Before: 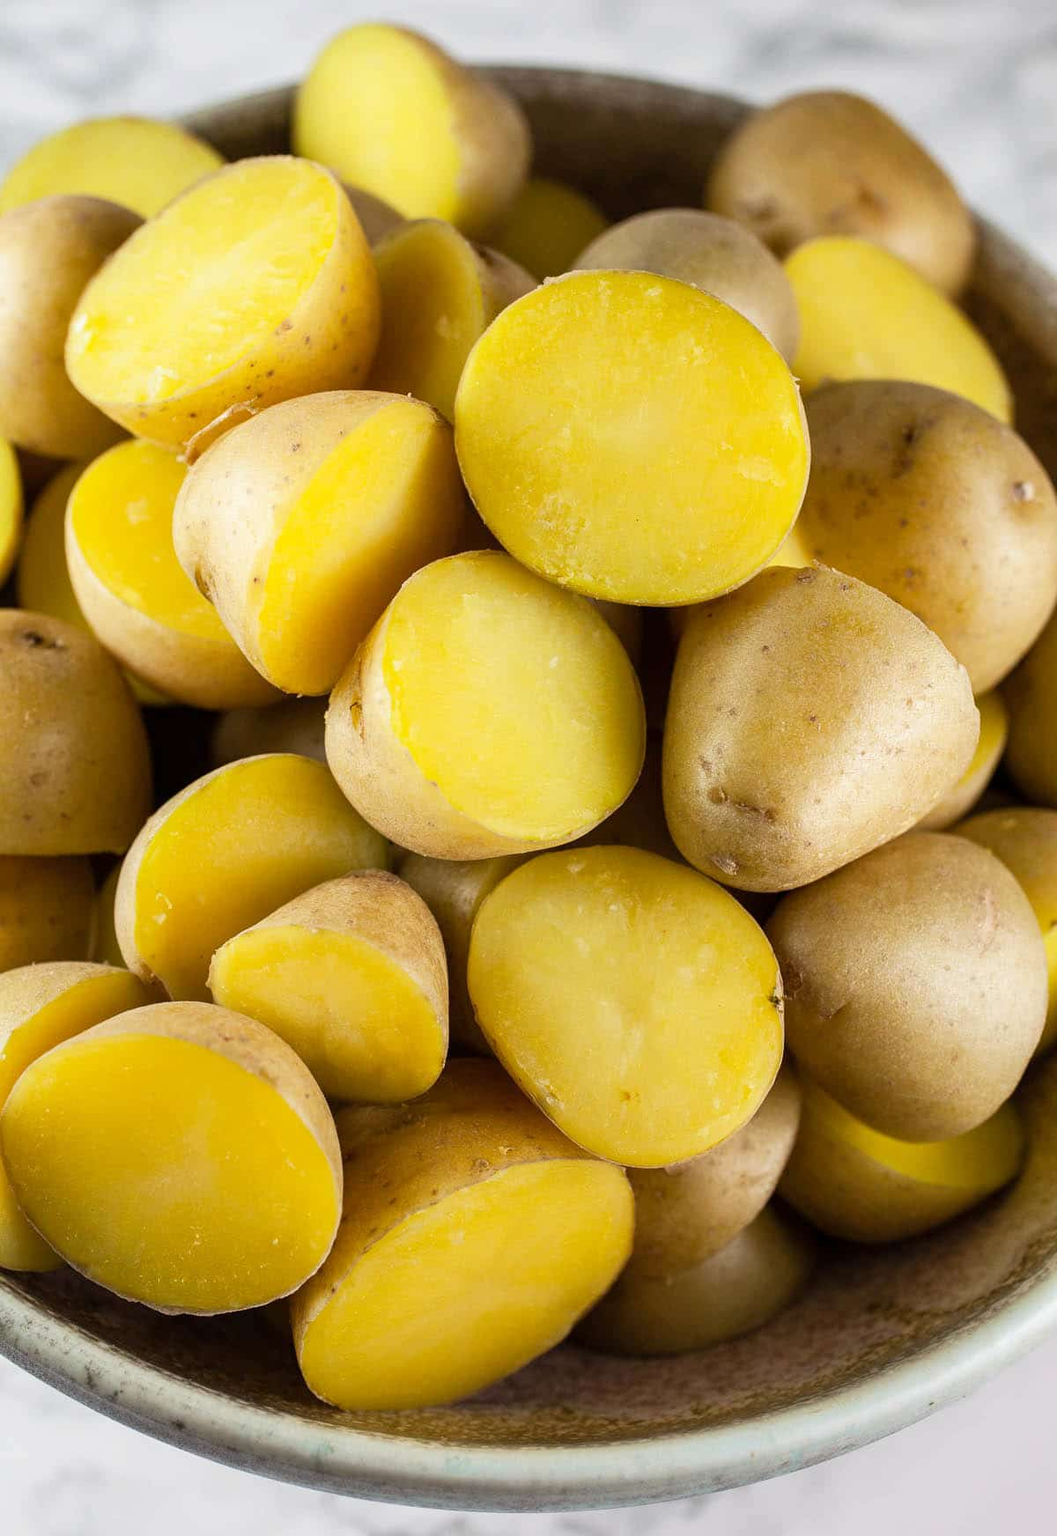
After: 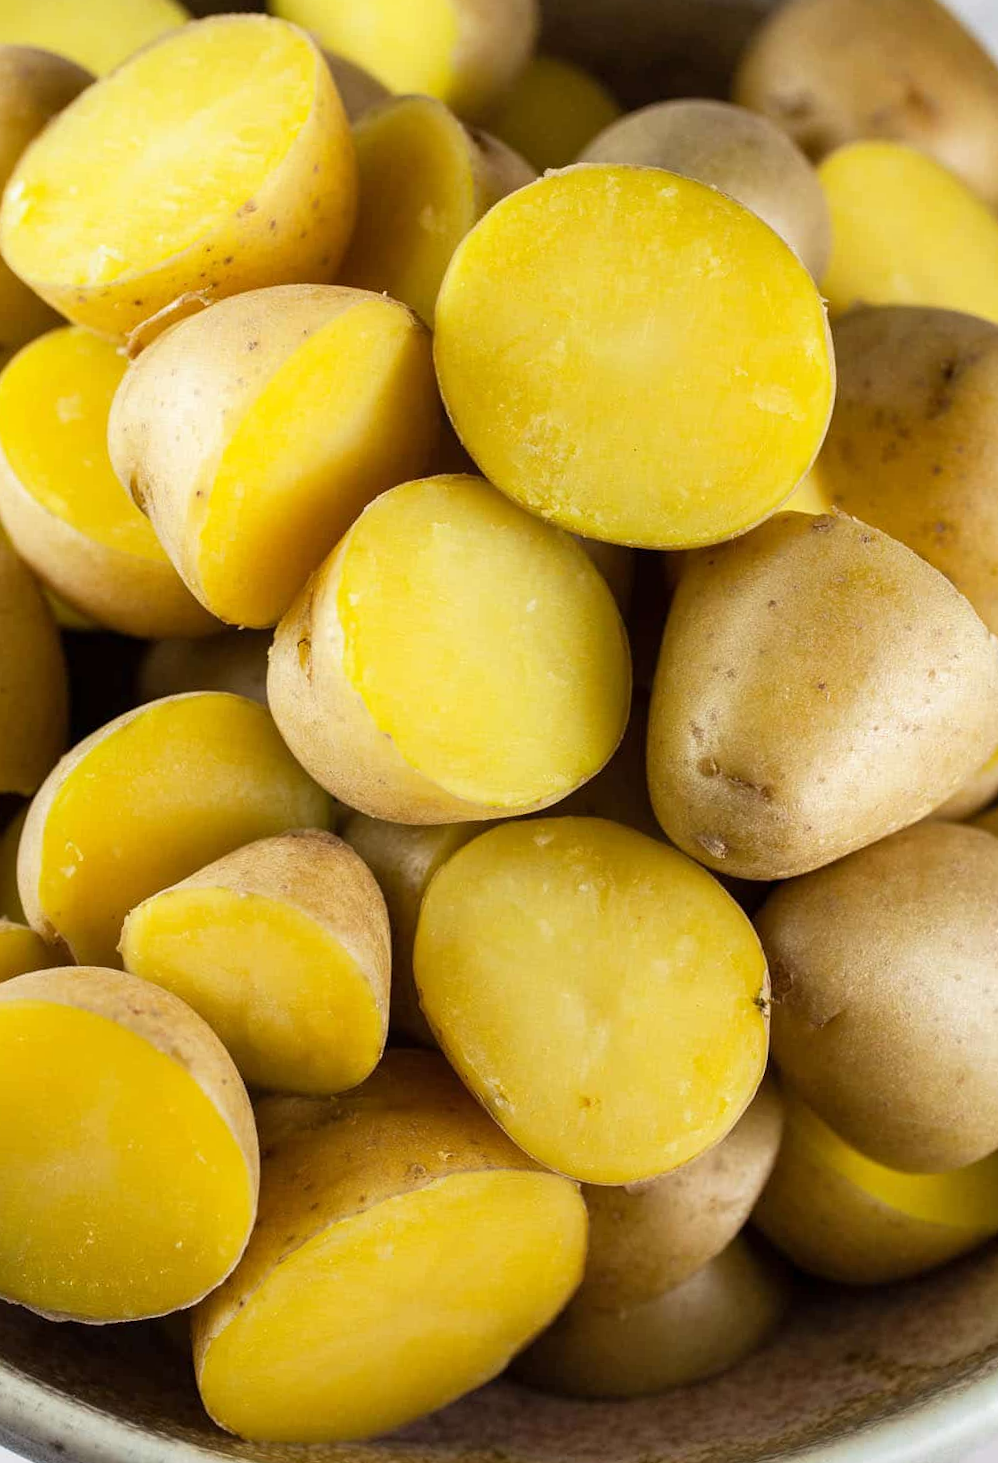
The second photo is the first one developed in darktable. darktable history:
crop and rotate: angle -3.22°, left 5.437%, top 5.17%, right 4.732%, bottom 4.175%
